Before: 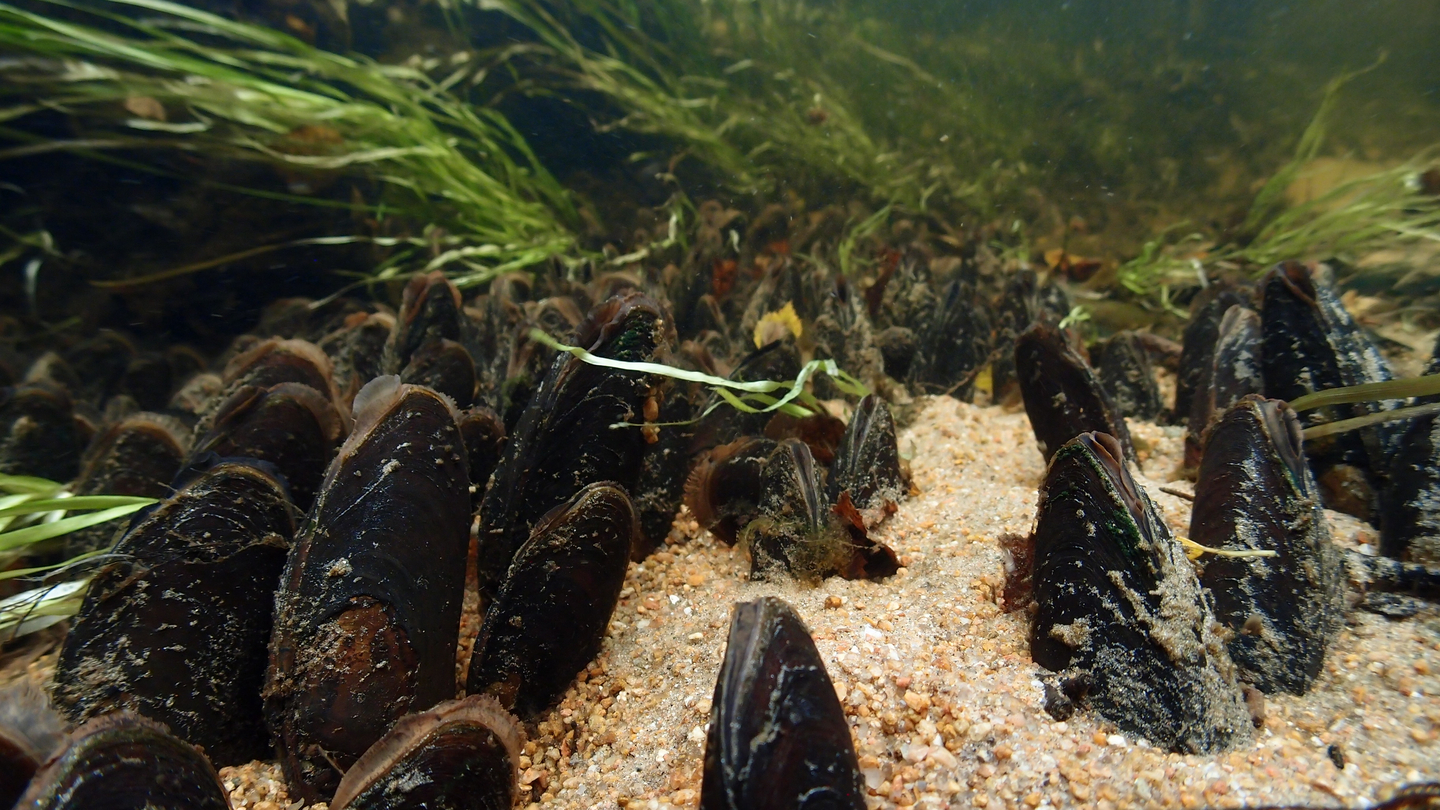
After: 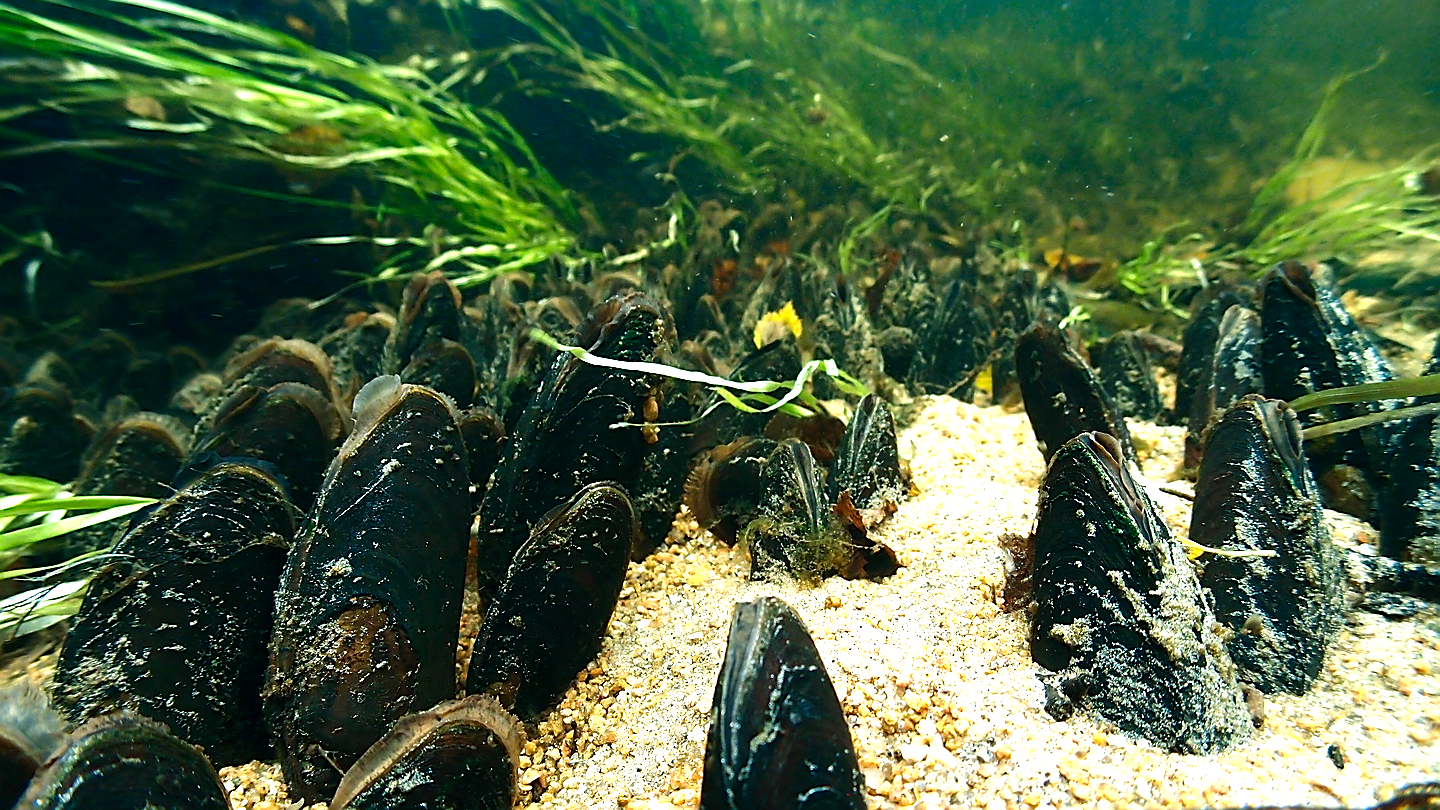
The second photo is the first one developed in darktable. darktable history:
color balance rgb: power › chroma 2.15%, power › hue 168.79°, perceptual saturation grading › global saturation 0.479%, perceptual brilliance grading › global brilliance 29.274%, global vibrance 20%
sharpen: radius 1.425, amount 1.256, threshold 0.653
tone equalizer: -8 EV -0.448 EV, -7 EV -0.381 EV, -6 EV -0.309 EV, -5 EV -0.236 EV, -3 EV 0.228 EV, -2 EV 0.342 EV, -1 EV 0.399 EV, +0 EV 0.441 EV, mask exposure compensation -0.495 EV
